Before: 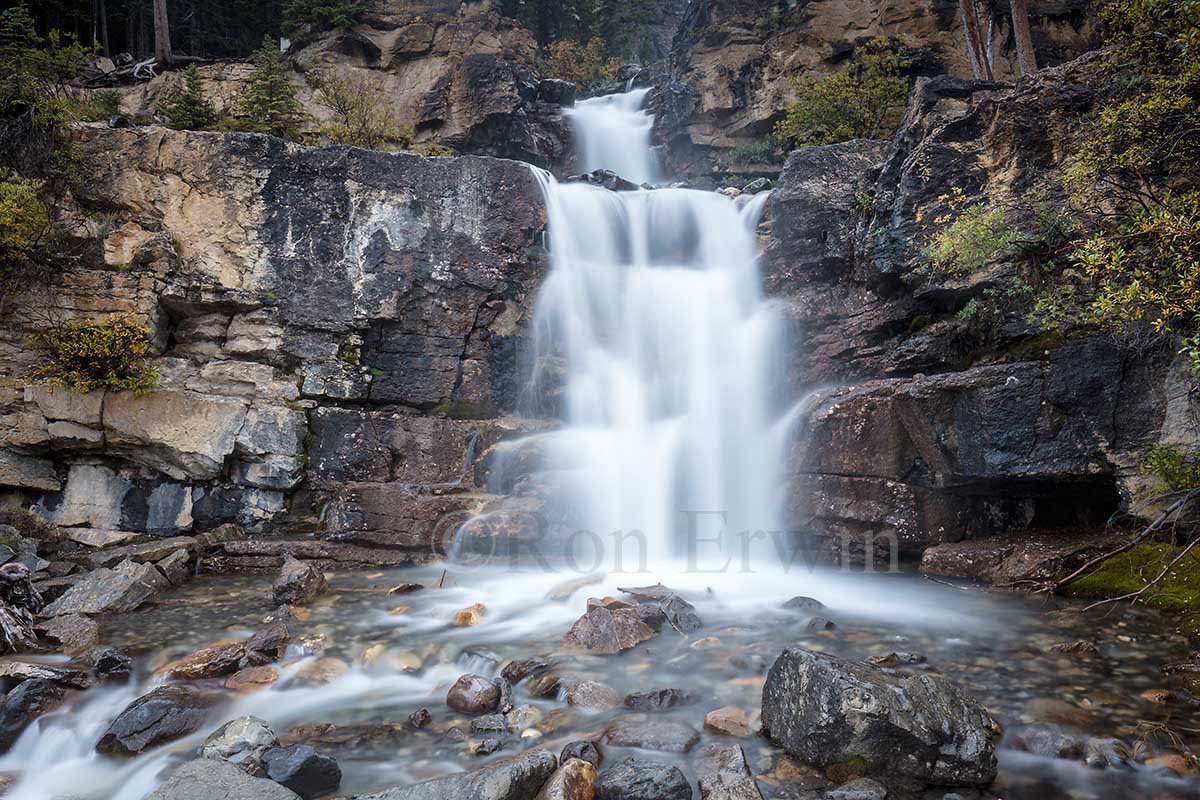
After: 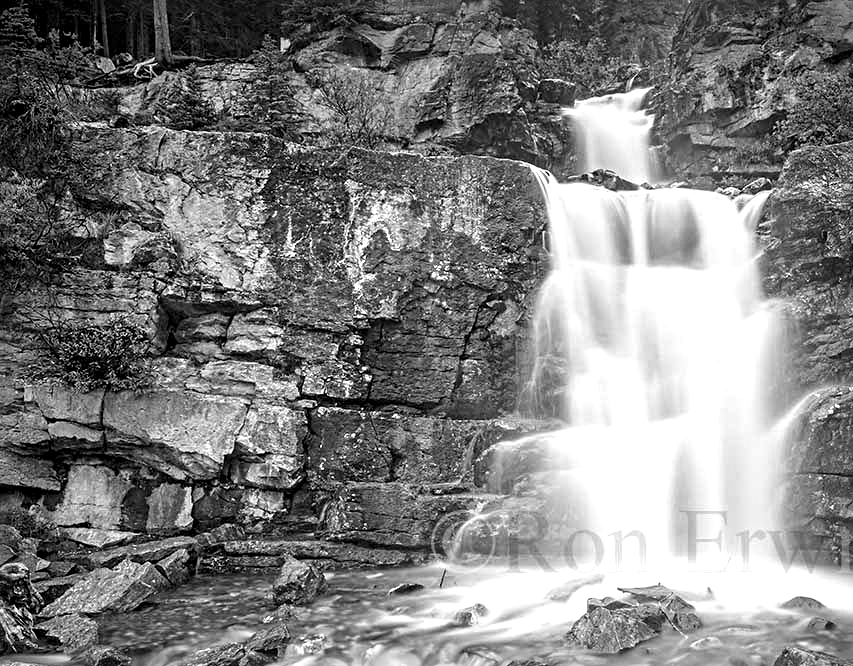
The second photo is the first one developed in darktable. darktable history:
sharpen: radius 4.883
exposure: black level correction 0, exposure 0.5 EV, compensate exposure bias true, compensate highlight preservation false
crop: right 28.885%, bottom 16.626%
velvia: on, module defaults
local contrast: on, module defaults
color calibration: output gray [0.21, 0.42, 0.37, 0], gray › normalize channels true, illuminant same as pipeline (D50), adaptation XYZ, x 0.346, y 0.359, gamut compression 0
